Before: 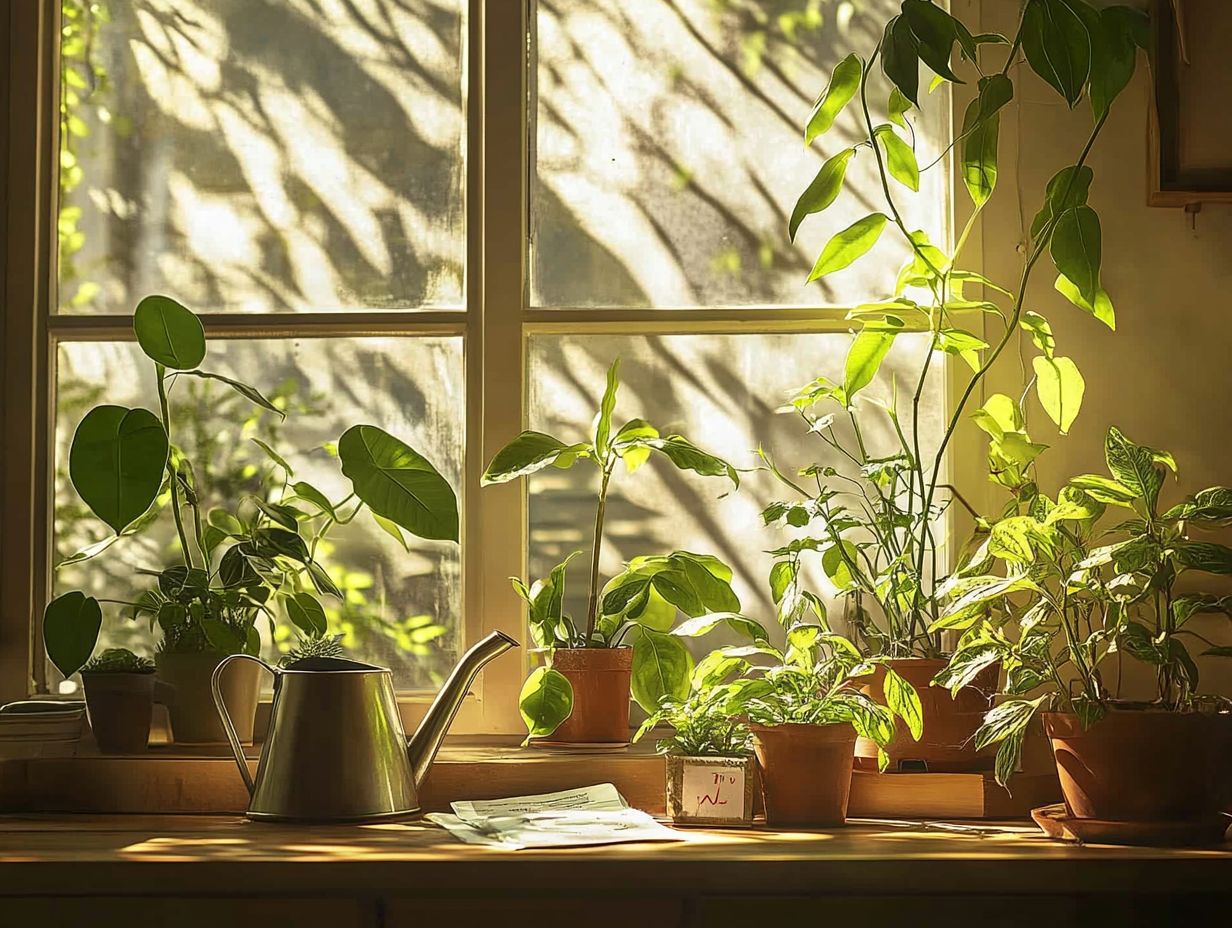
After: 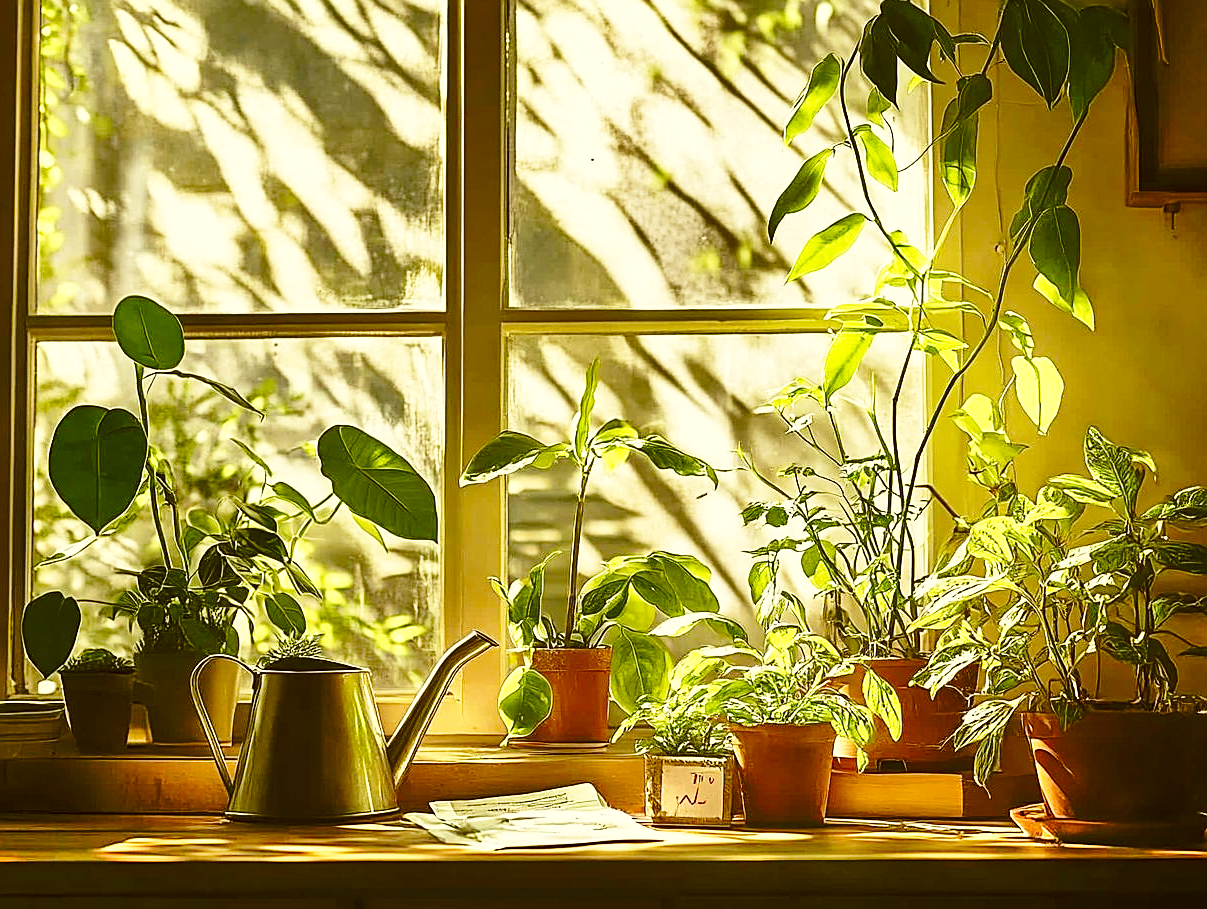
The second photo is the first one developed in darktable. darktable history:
sharpen: on, module defaults
tone equalizer: on, module defaults
color correction: highlights a* -1.63, highlights b* 10.33, shadows a* 0.729, shadows b* 19.96
shadows and highlights: low approximation 0.01, soften with gaussian
base curve: curves: ch0 [(0, 0) (0.036, 0.037) (0.121, 0.228) (0.46, 0.76) (0.859, 0.983) (1, 1)], preserve colors none
crop: left 1.733%, right 0.266%, bottom 2.044%
